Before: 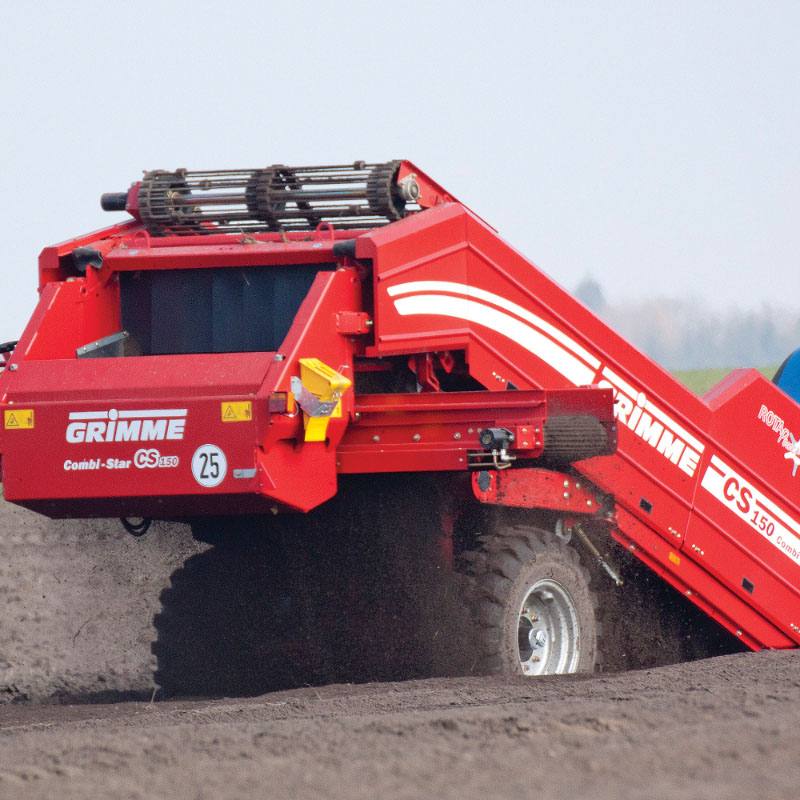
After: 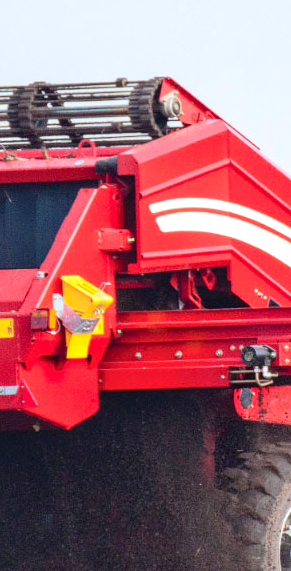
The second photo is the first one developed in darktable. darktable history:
crop and rotate: left 29.895%, top 10.394%, right 33.618%, bottom 18.134%
local contrast: on, module defaults
contrast brightness saturation: contrast 0.2, brightness 0.158, saturation 0.227
tone equalizer: edges refinement/feathering 500, mask exposure compensation -1.57 EV, preserve details no
